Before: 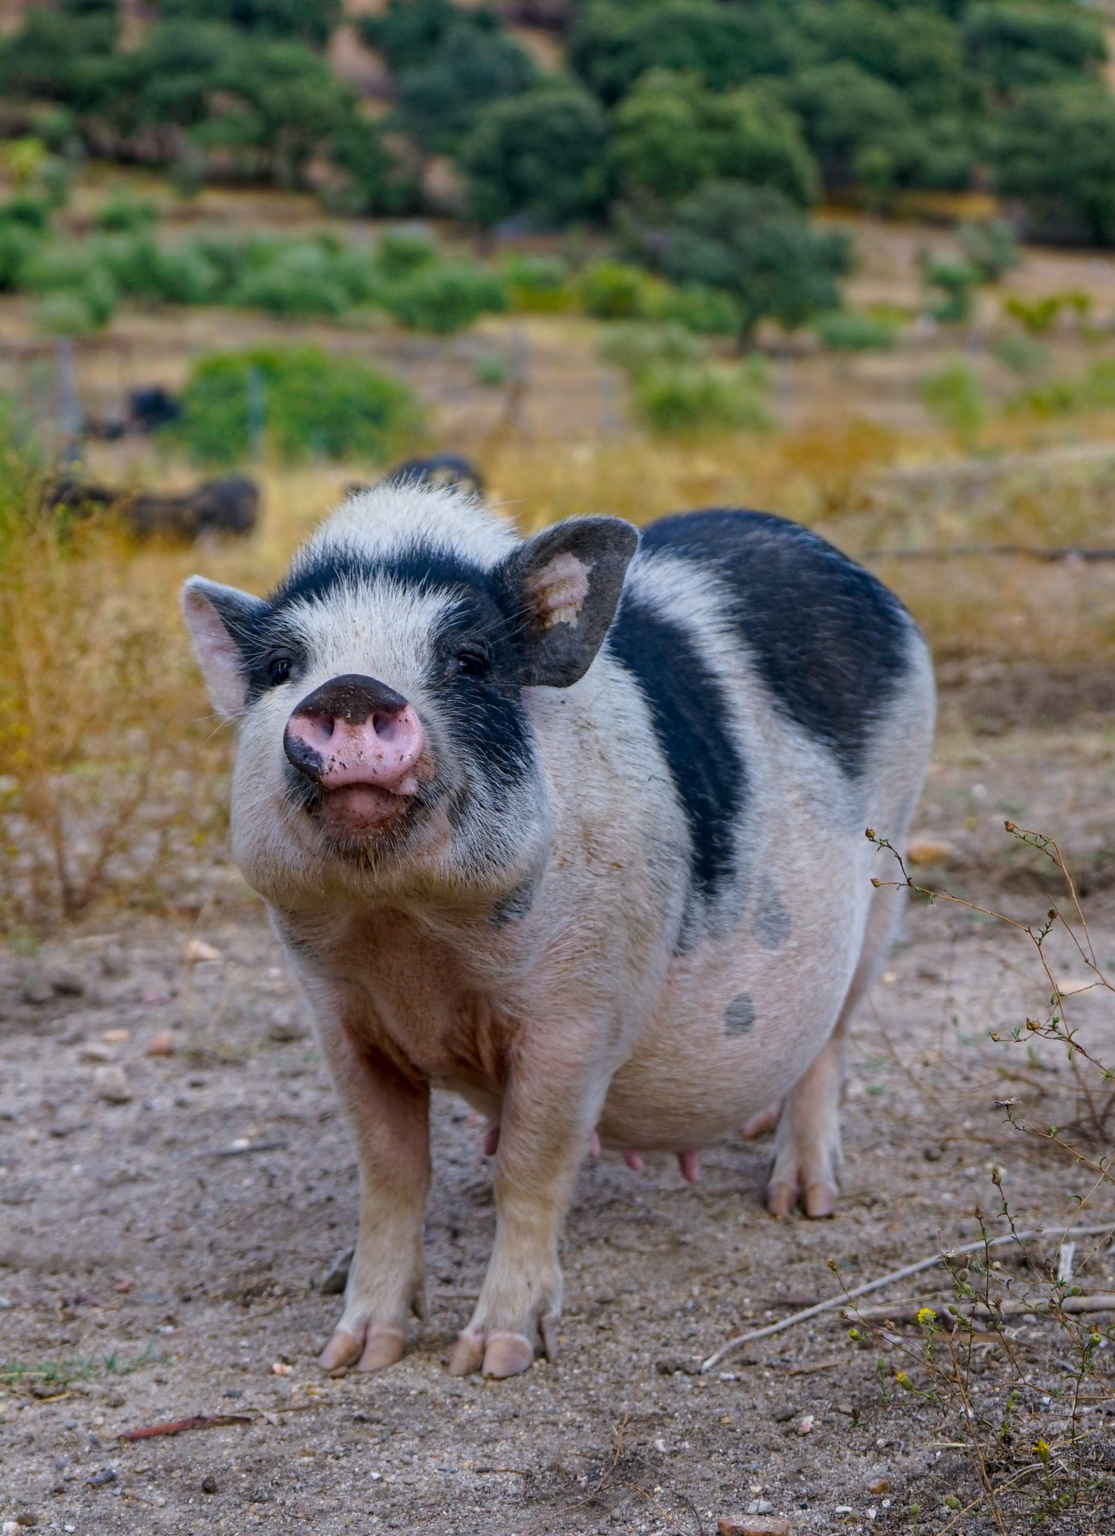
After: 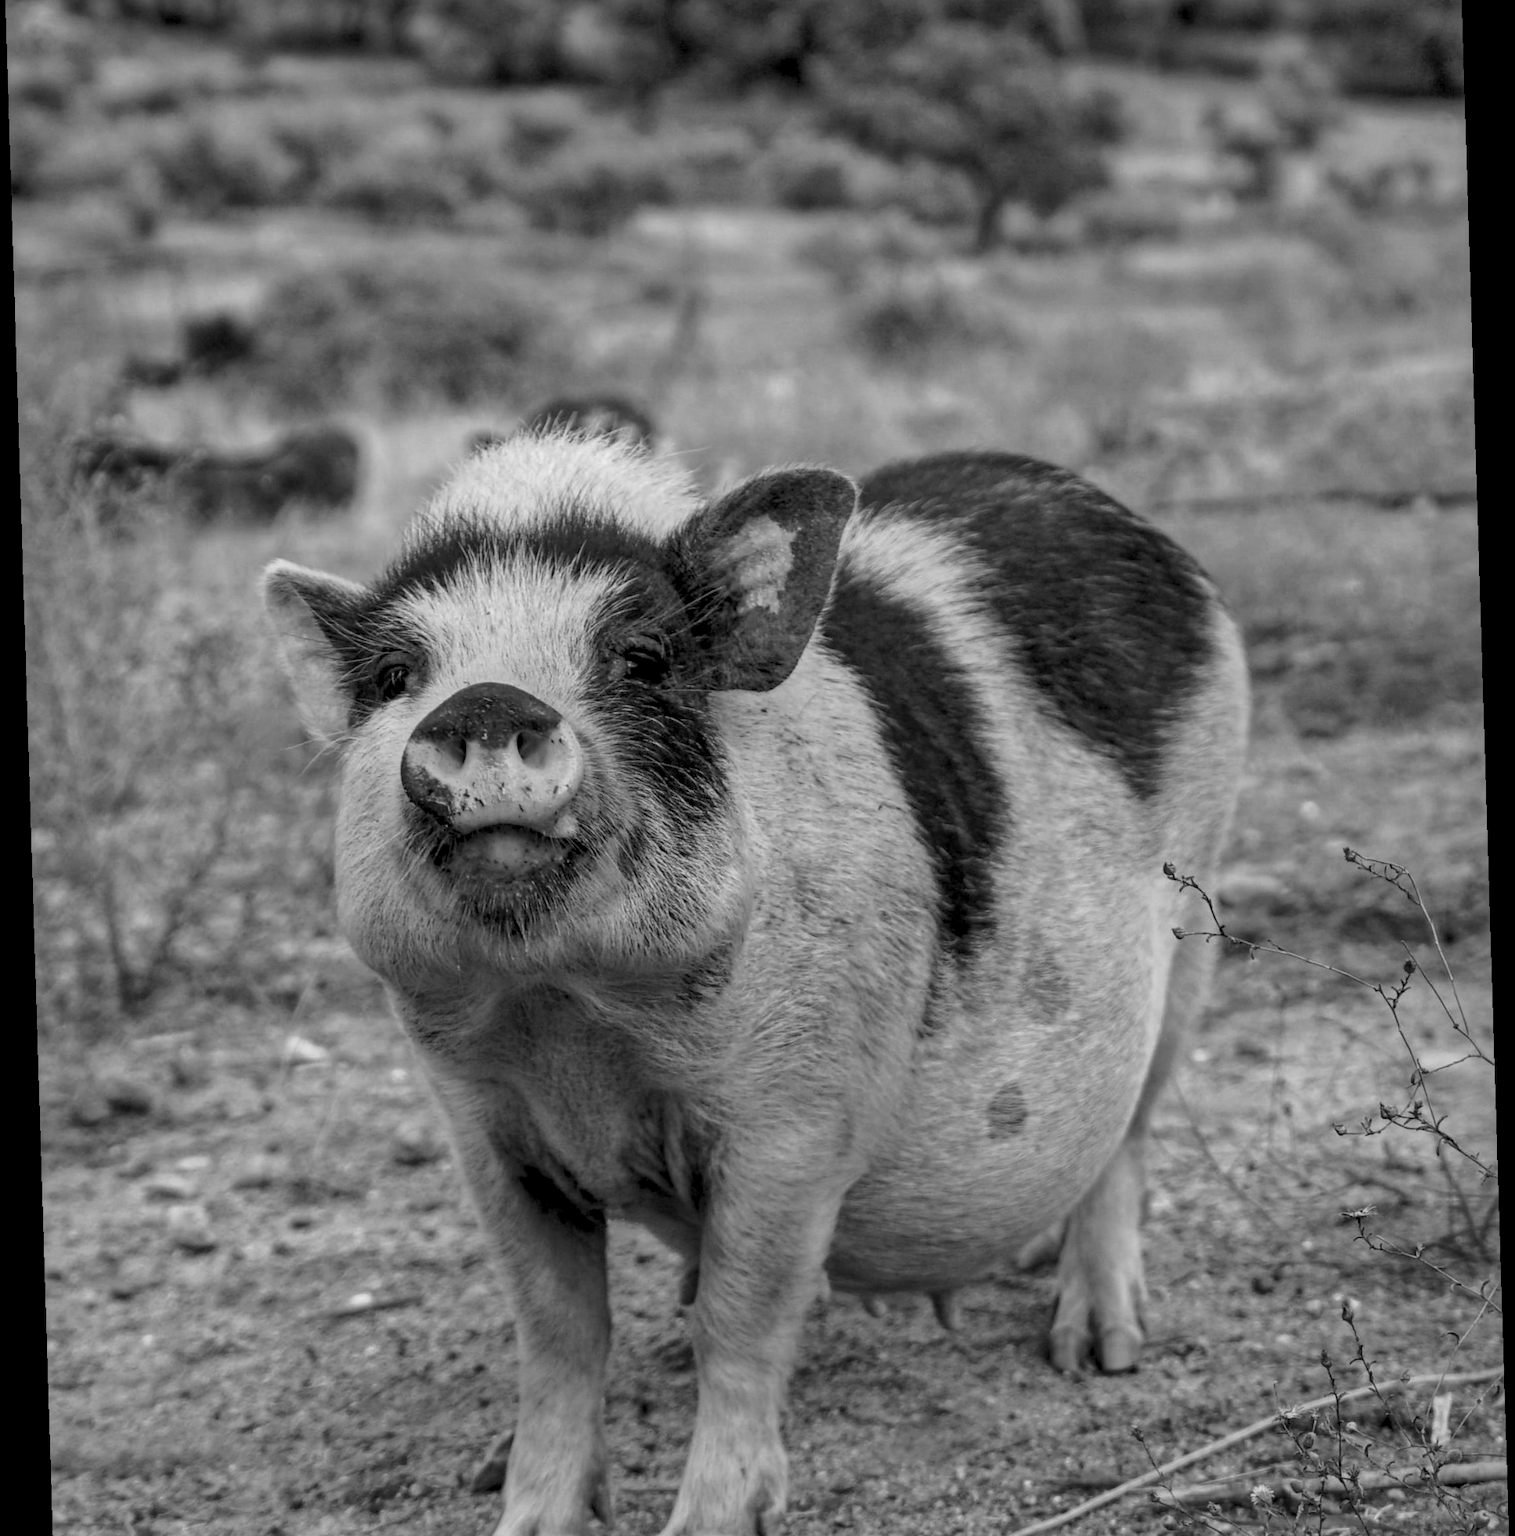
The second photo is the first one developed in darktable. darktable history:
color correction: highlights a* 9.03, highlights b* 8.71, shadows a* 40, shadows b* 40, saturation 0.8
local contrast: detail 142%
crop: top 11.038%, bottom 13.962%
rotate and perspective: rotation -1.77°, lens shift (horizontal) 0.004, automatic cropping off
shadows and highlights: shadows 60, highlights -60
monochrome: on, module defaults
